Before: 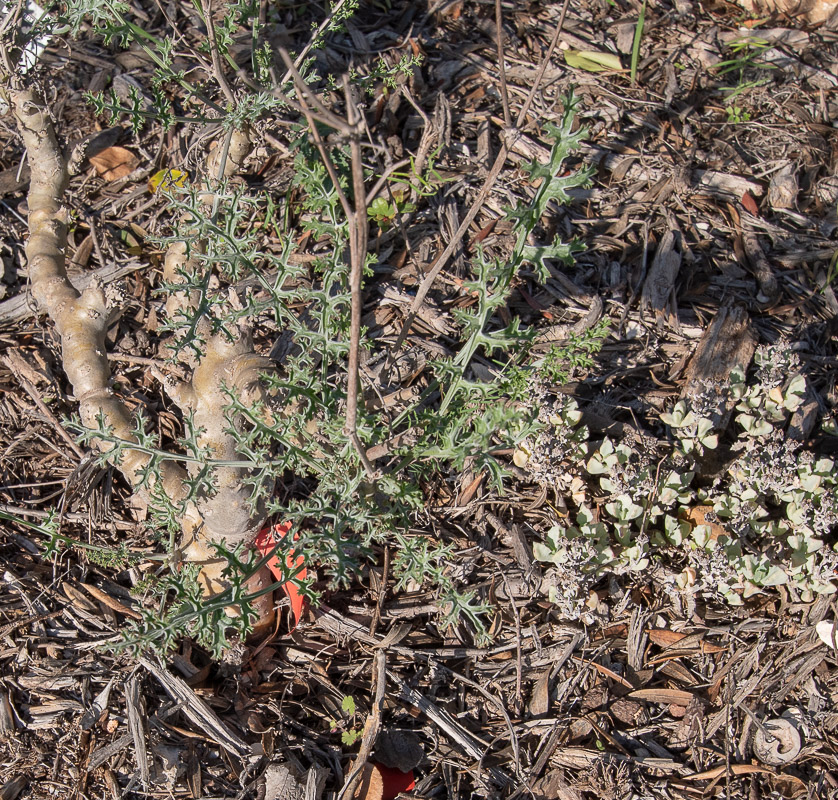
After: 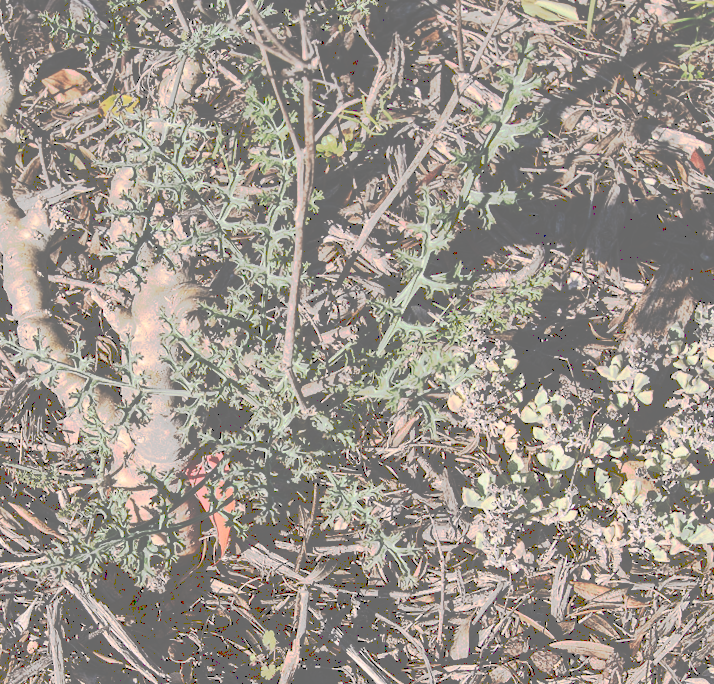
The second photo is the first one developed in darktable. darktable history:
tone curve: curves: ch0 [(0, 0) (0.003, 0.437) (0.011, 0.438) (0.025, 0.441) (0.044, 0.441) (0.069, 0.441) (0.1, 0.444) (0.136, 0.447) (0.177, 0.452) (0.224, 0.457) (0.277, 0.466) (0.335, 0.485) (0.399, 0.514) (0.468, 0.558) (0.543, 0.616) (0.623, 0.686) (0.709, 0.76) (0.801, 0.803) (0.898, 0.825) (1, 1)], preserve colors none
crop and rotate: angle -3.24°, left 5.029%, top 5.22%, right 4.733%, bottom 4.259%
contrast brightness saturation: contrast 0.38, brightness 0.106
